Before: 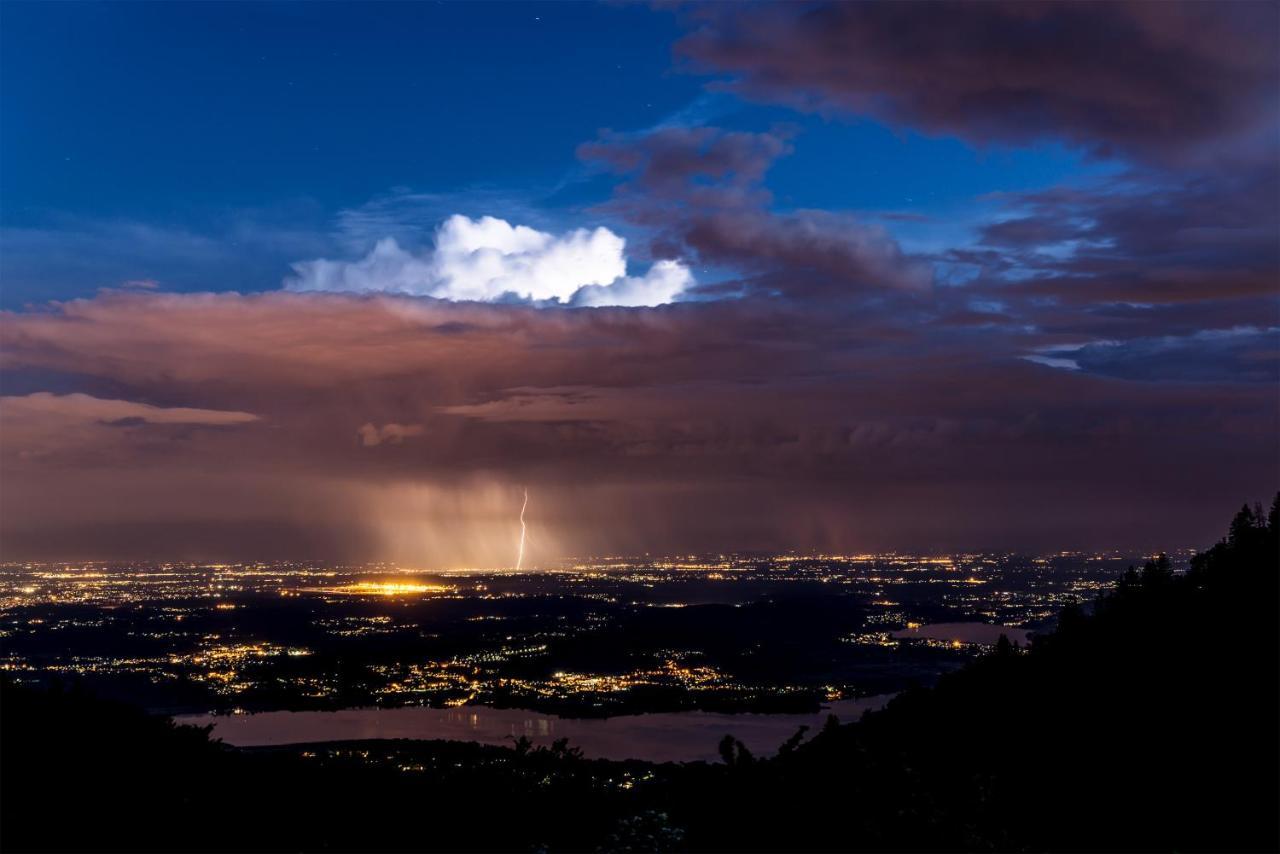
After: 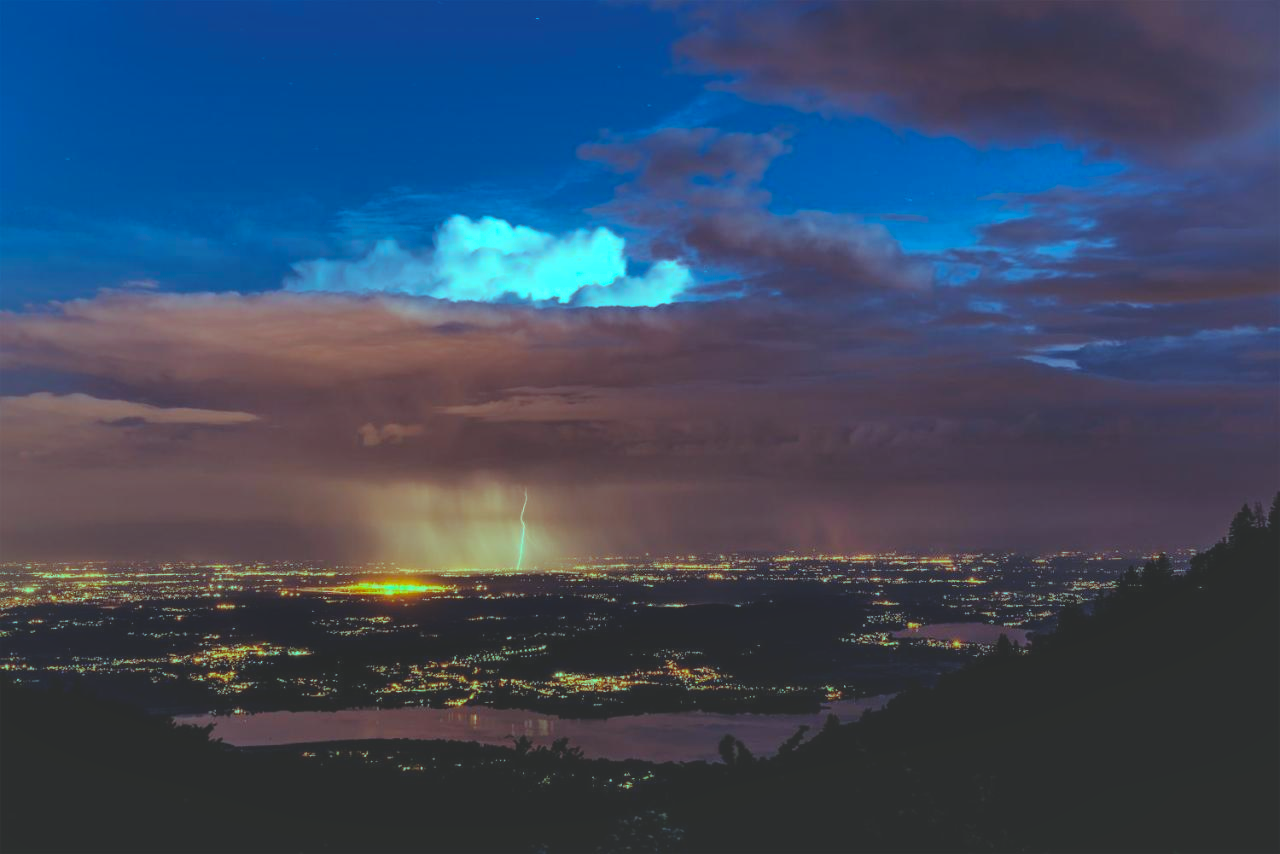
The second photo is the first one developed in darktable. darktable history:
color balance rgb: highlights gain › chroma 7.47%, highlights gain › hue 187.98°, perceptual saturation grading › global saturation 19.865%
shadows and highlights: on, module defaults
exposure: black level correction -0.015, exposure -0.132 EV, compensate highlight preservation false
